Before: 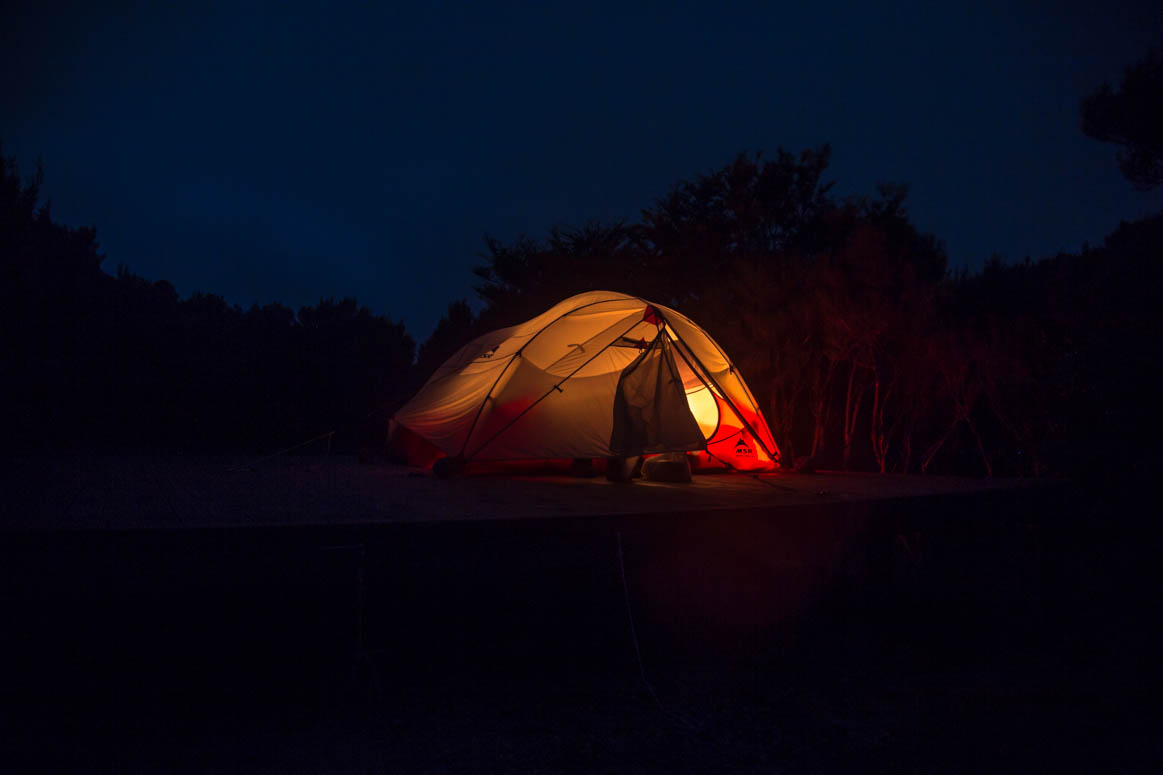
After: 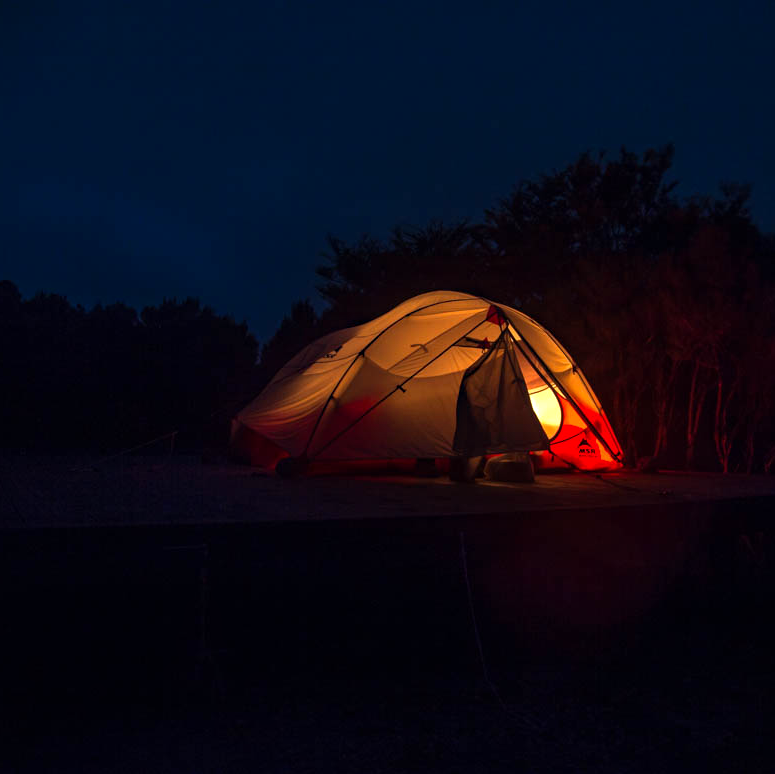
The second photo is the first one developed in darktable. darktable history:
haze removal: compatibility mode true, adaptive false
crop and rotate: left 13.537%, right 19.796%
